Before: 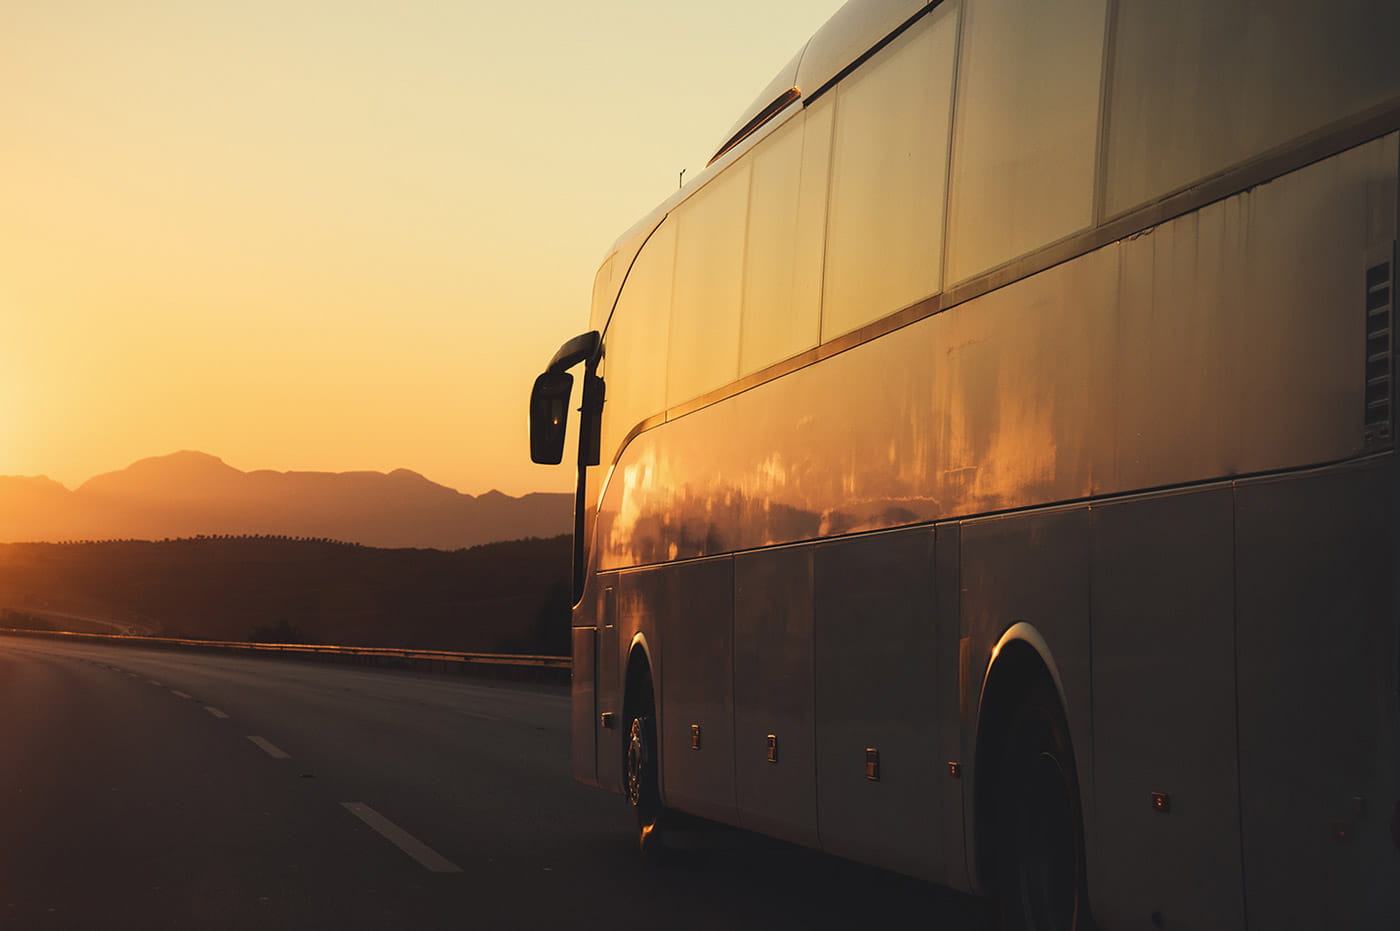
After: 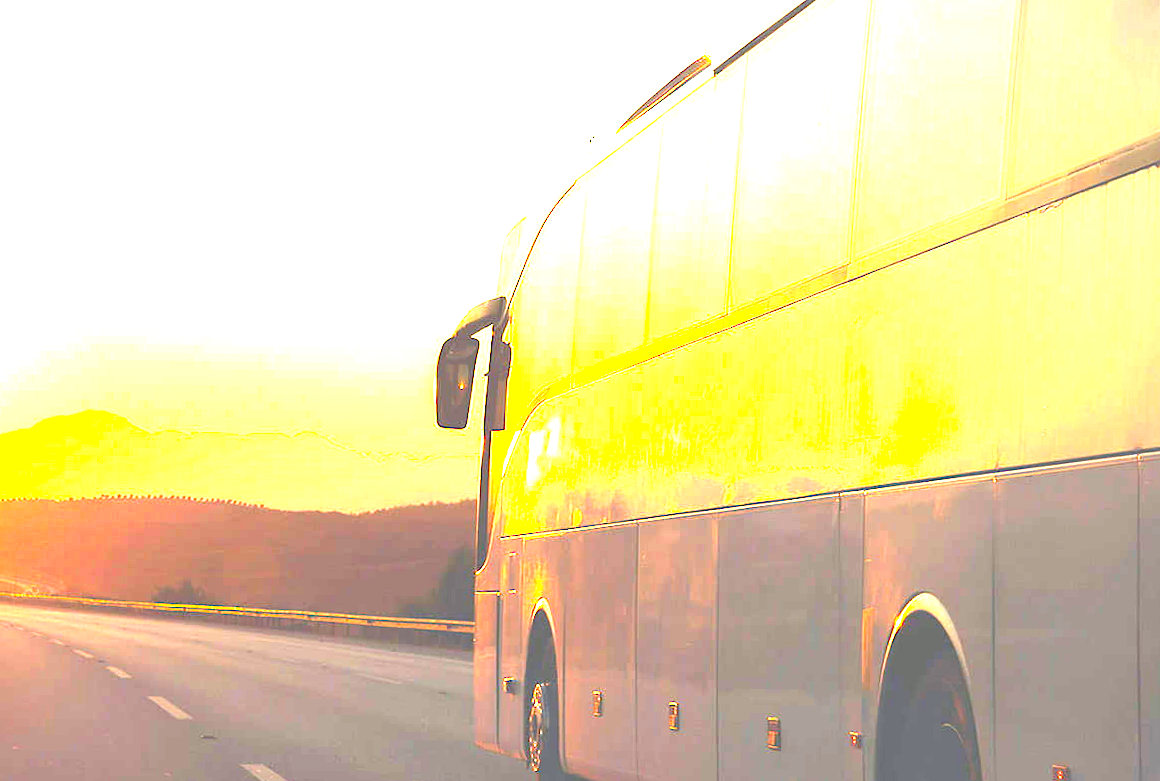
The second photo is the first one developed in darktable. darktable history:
exposure: black level correction 0, exposure 4 EV, compensate exposure bias true, compensate highlight preservation false
crop and rotate: left 7.196%, top 4.574%, right 10.605%, bottom 13.178%
contrast brightness saturation: saturation 0.5
rotate and perspective: rotation 0.8°, automatic cropping off
color balance: lift [1.004, 1.002, 1.002, 0.998], gamma [1, 1.007, 1.002, 0.993], gain [1, 0.977, 1.013, 1.023], contrast -3.64%
